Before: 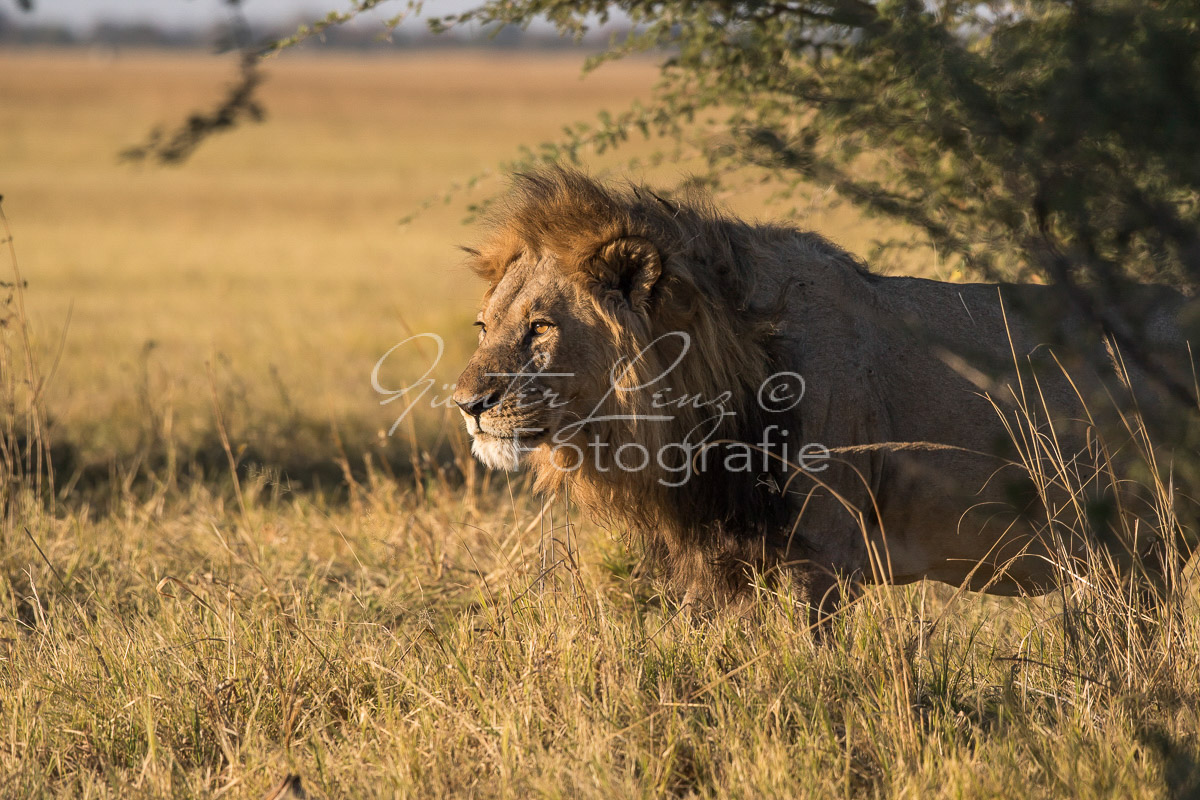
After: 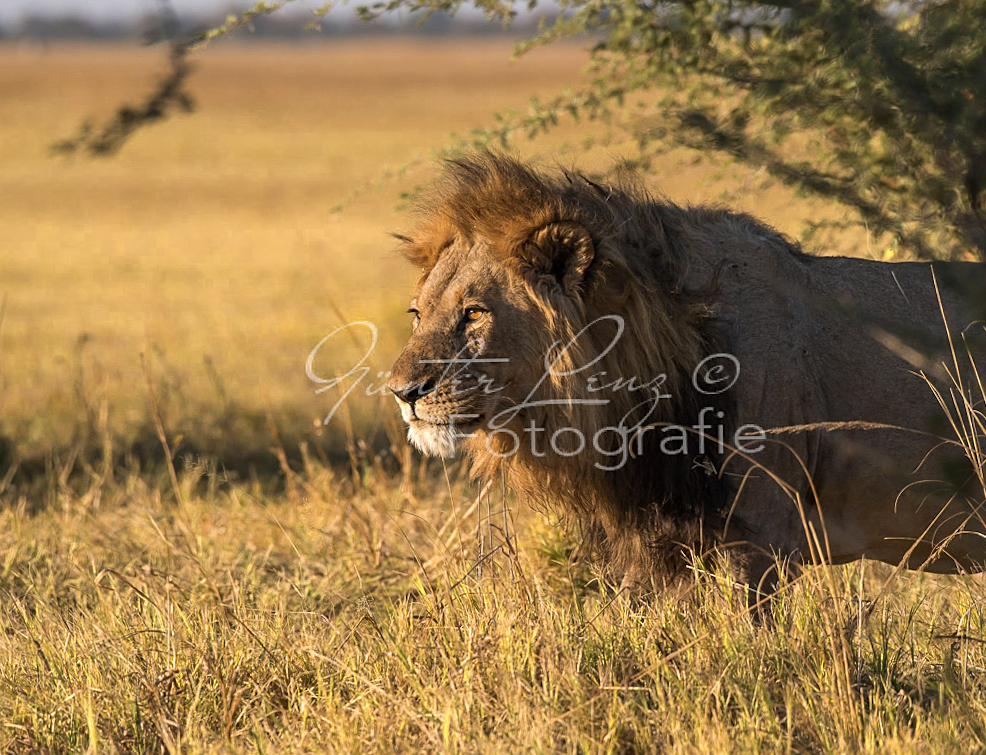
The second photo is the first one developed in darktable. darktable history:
sharpen: amount 0.2
crop and rotate: angle 1°, left 4.281%, top 0.642%, right 11.383%, bottom 2.486%
color zones: curves: ch0 [(0, 0.485) (0.178, 0.476) (0.261, 0.623) (0.411, 0.403) (0.708, 0.603) (0.934, 0.412)]; ch1 [(0.003, 0.485) (0.149, 0.496) (0.229, 0.584) (0.326, 0.551) (0.484, 0.262) (0.757, 0.643)]
